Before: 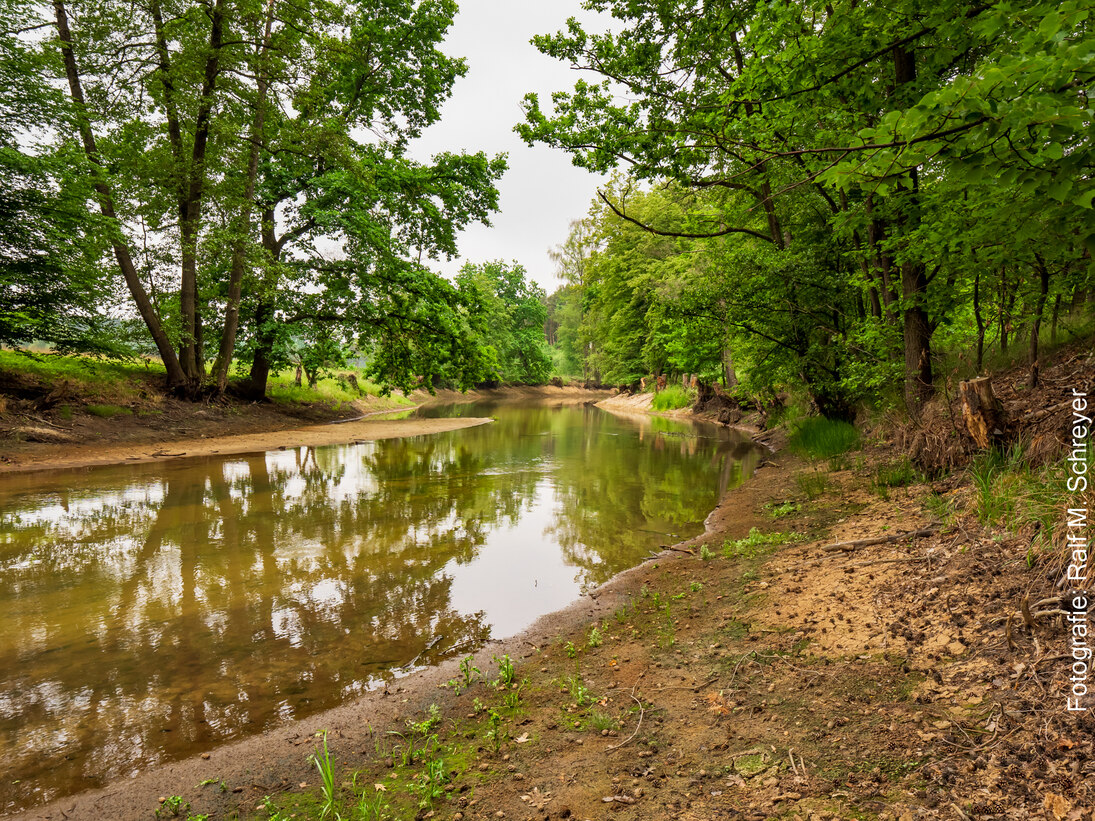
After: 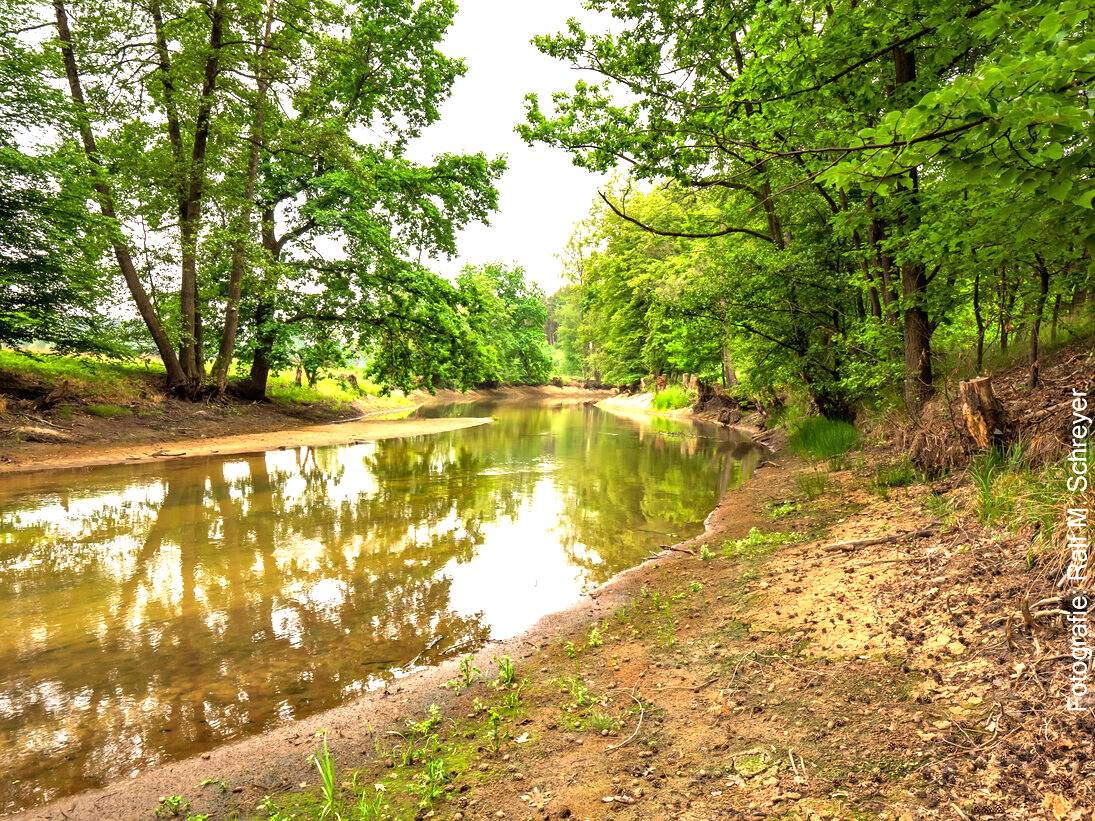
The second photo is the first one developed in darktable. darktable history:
exposure: black level correction 0, exposure 1.1 EV, compensate exposure bias true, compensate highlight preservation false
base curve: curves: ch0 [(0, 0) (0.472, 0.455) (1, 1)], preserve colors none
